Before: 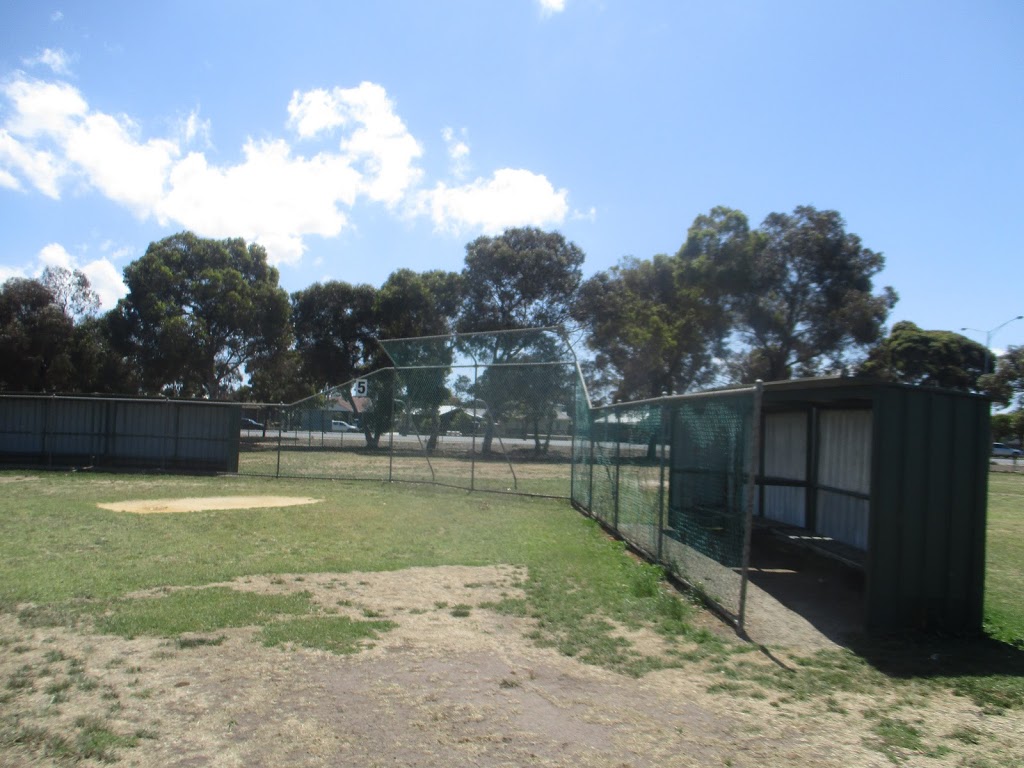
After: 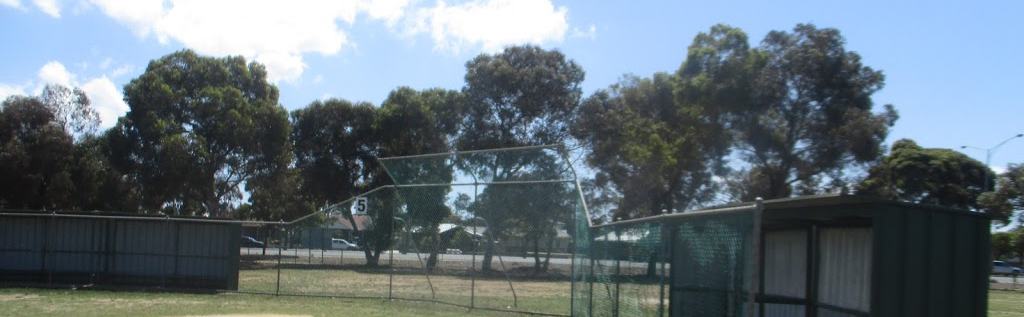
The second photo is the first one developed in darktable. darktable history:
crop and rotate: top 23.759%, bottom 34.908%
